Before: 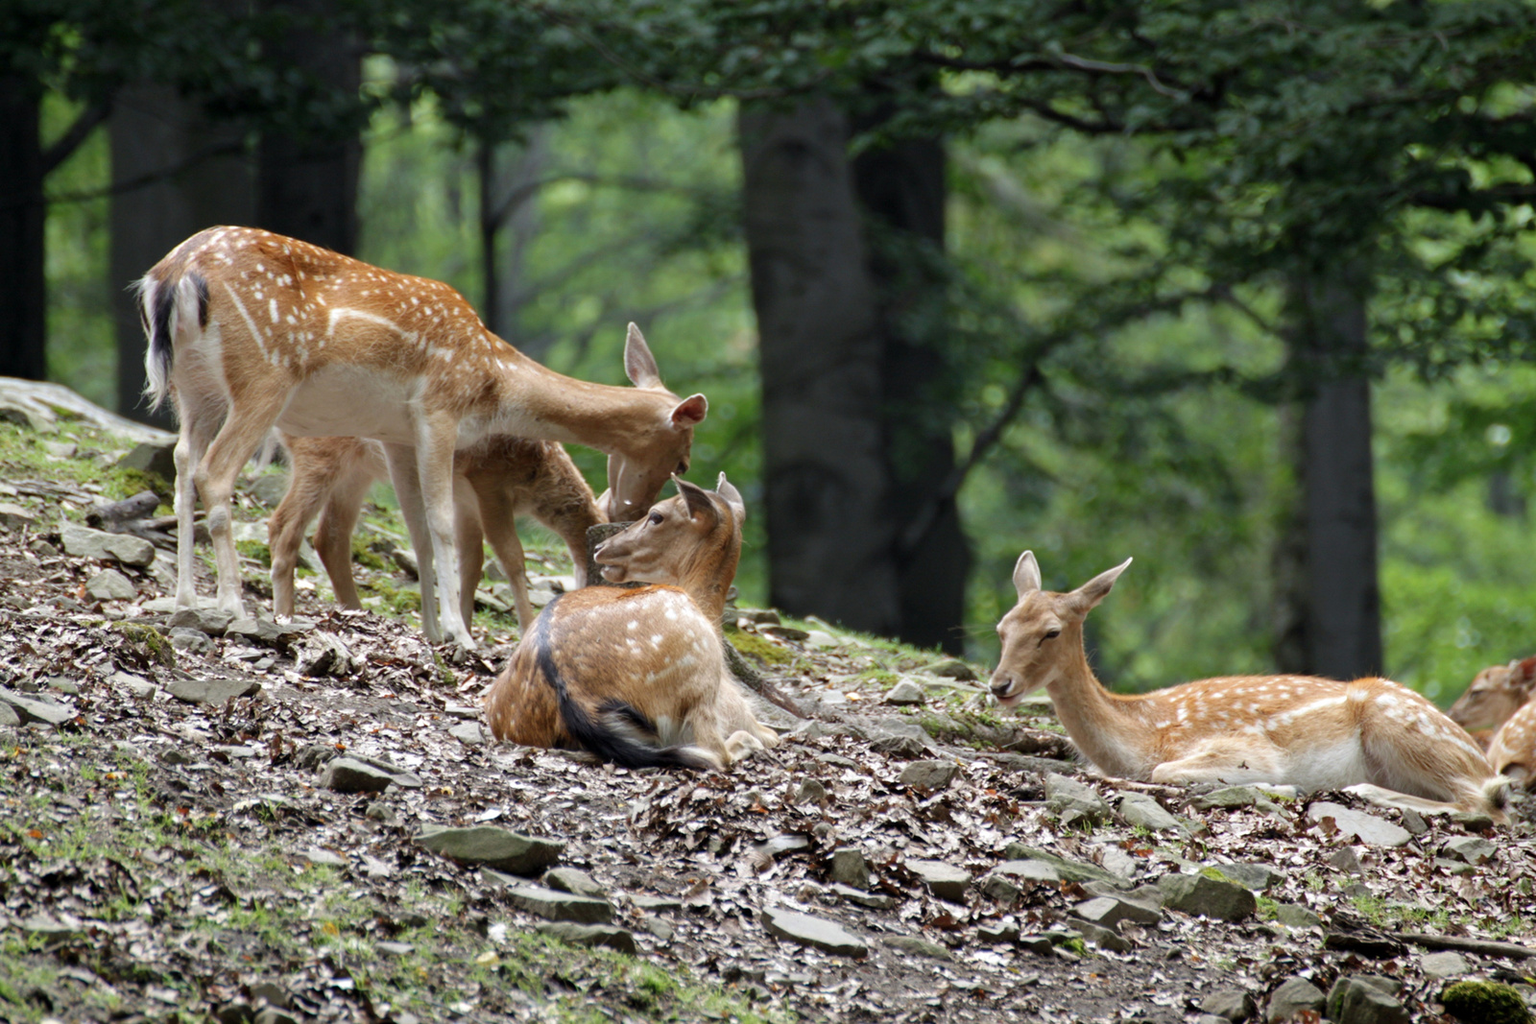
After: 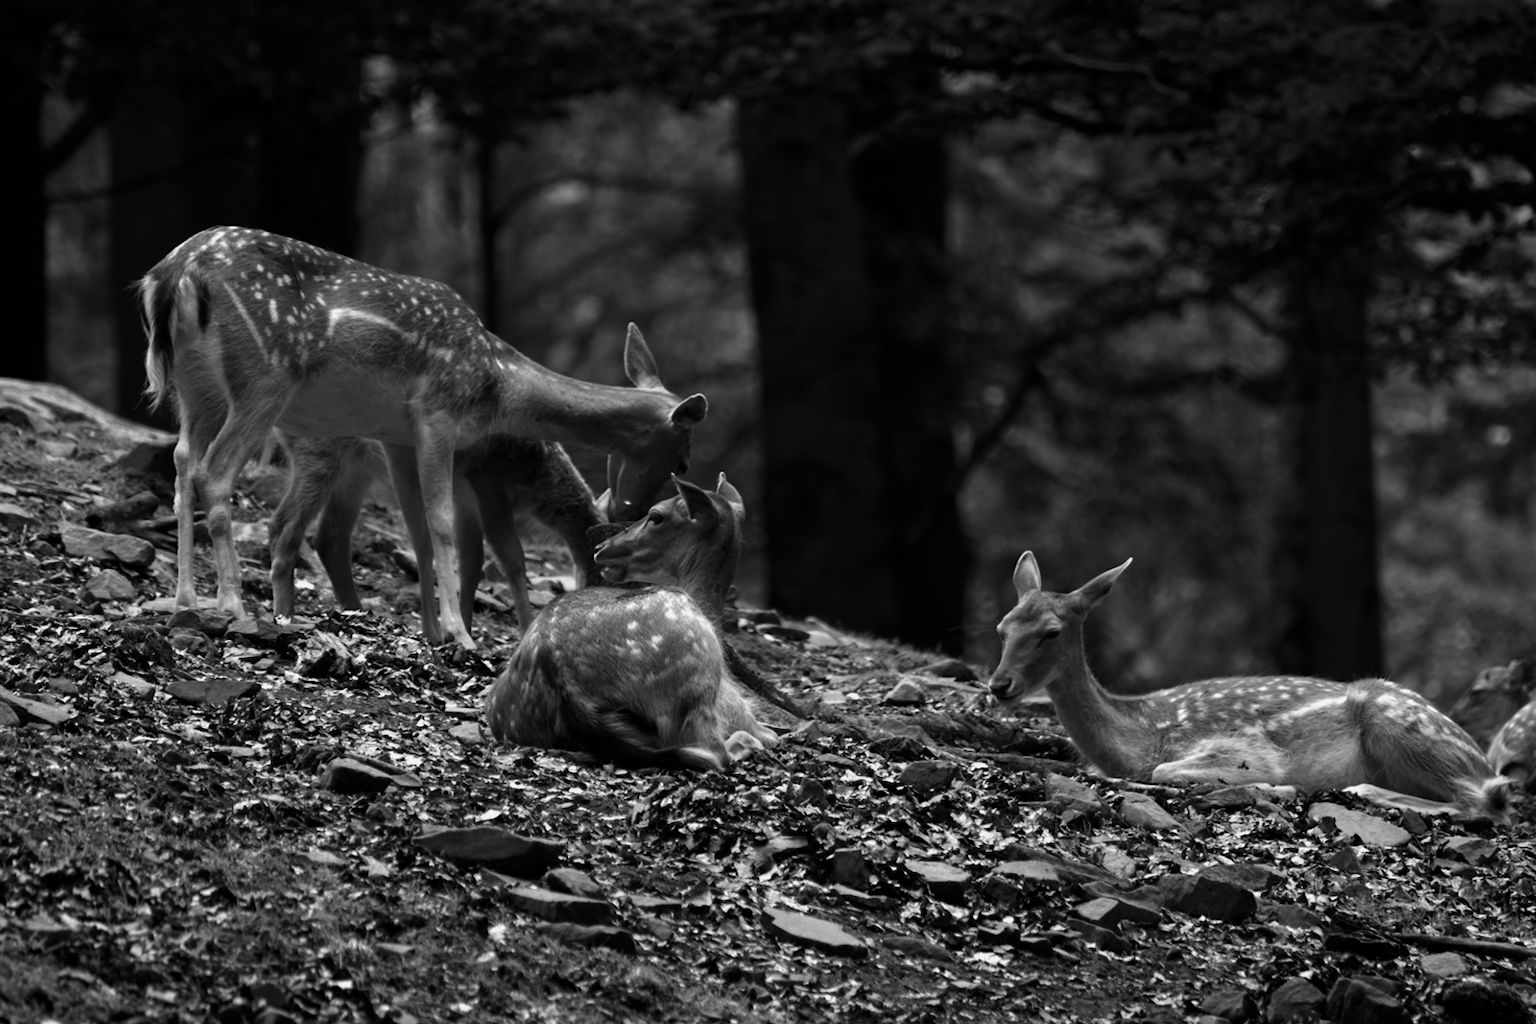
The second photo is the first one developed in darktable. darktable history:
color zones: curves: ch0 [(0, 0.558) (0.143, 0.559) (0.286, 0.529) (0.429, 0.505) (0.571, 0.5) (0.714, 0.5) (0.857, 0.5) (1, 0.558)]; ch1 [(0, 0.469) (0.01, 0.469) (0.12, 0.446) (0.248, 0.469) (0.5, 0.5) (0.748, 0.5) (0.99, 0.469) (1, 0.469)]
contrast brightness saturation: contrast -0.036, brightness -0.602, saturation -0.988
color balance rgb: power › chroma 0.474%, power › hue 215°, global offset › luminance 0.28%, perceptual saturation grading › global saturation 0.718%, global vibrance 16.802%, saturation formula JzAzBz (2021)
